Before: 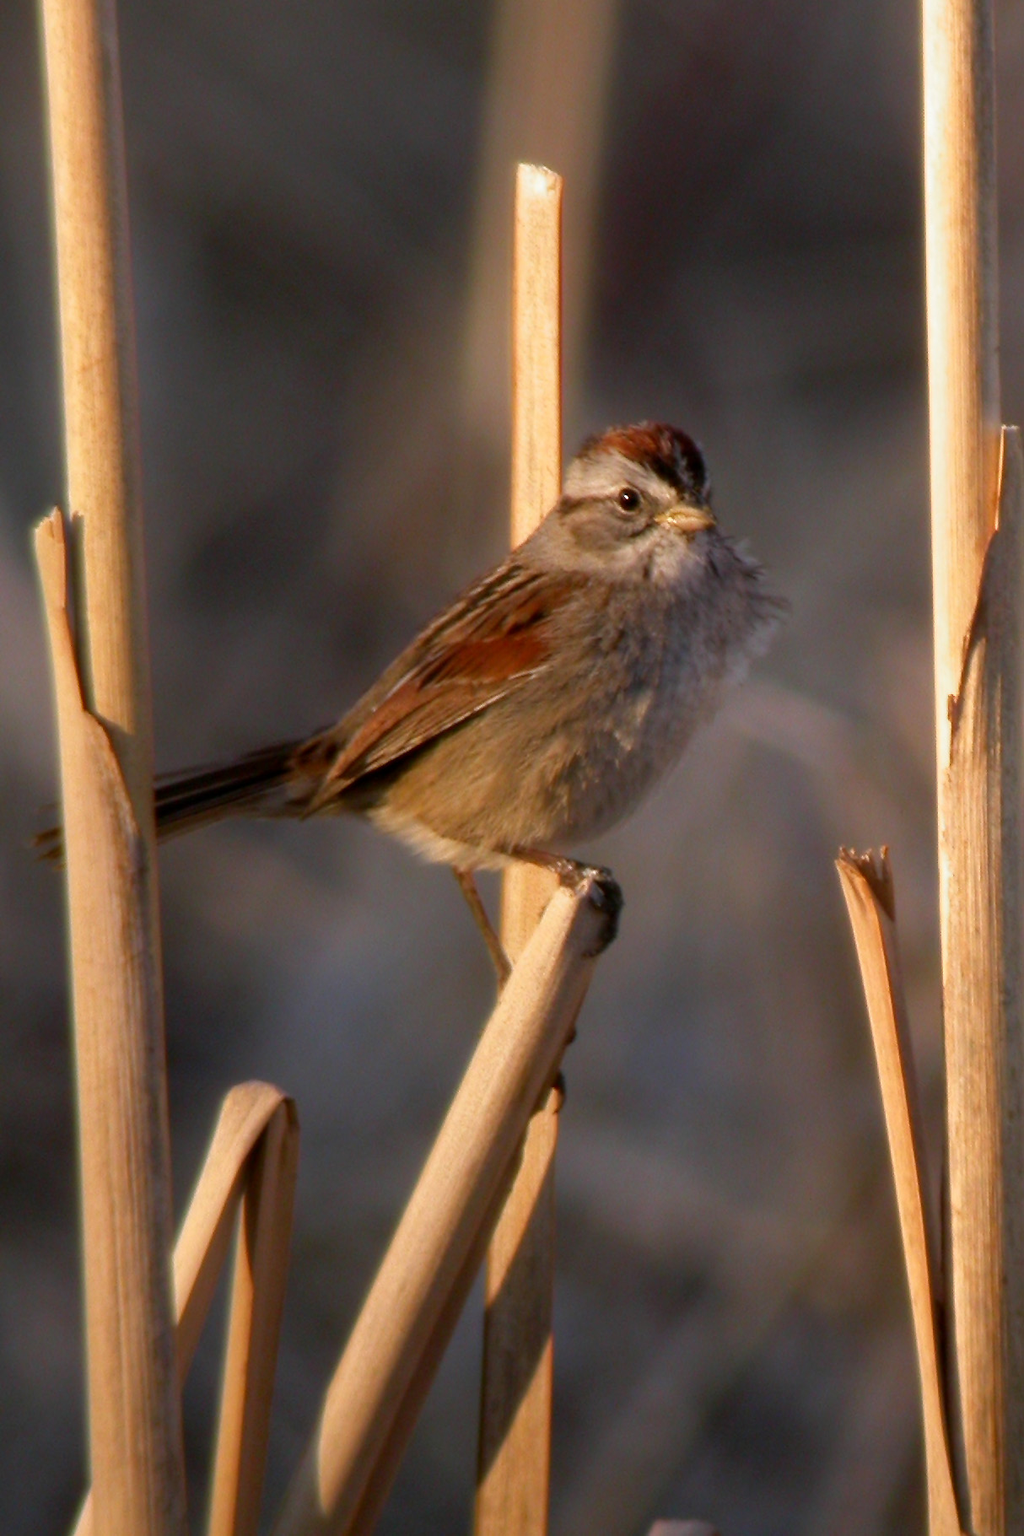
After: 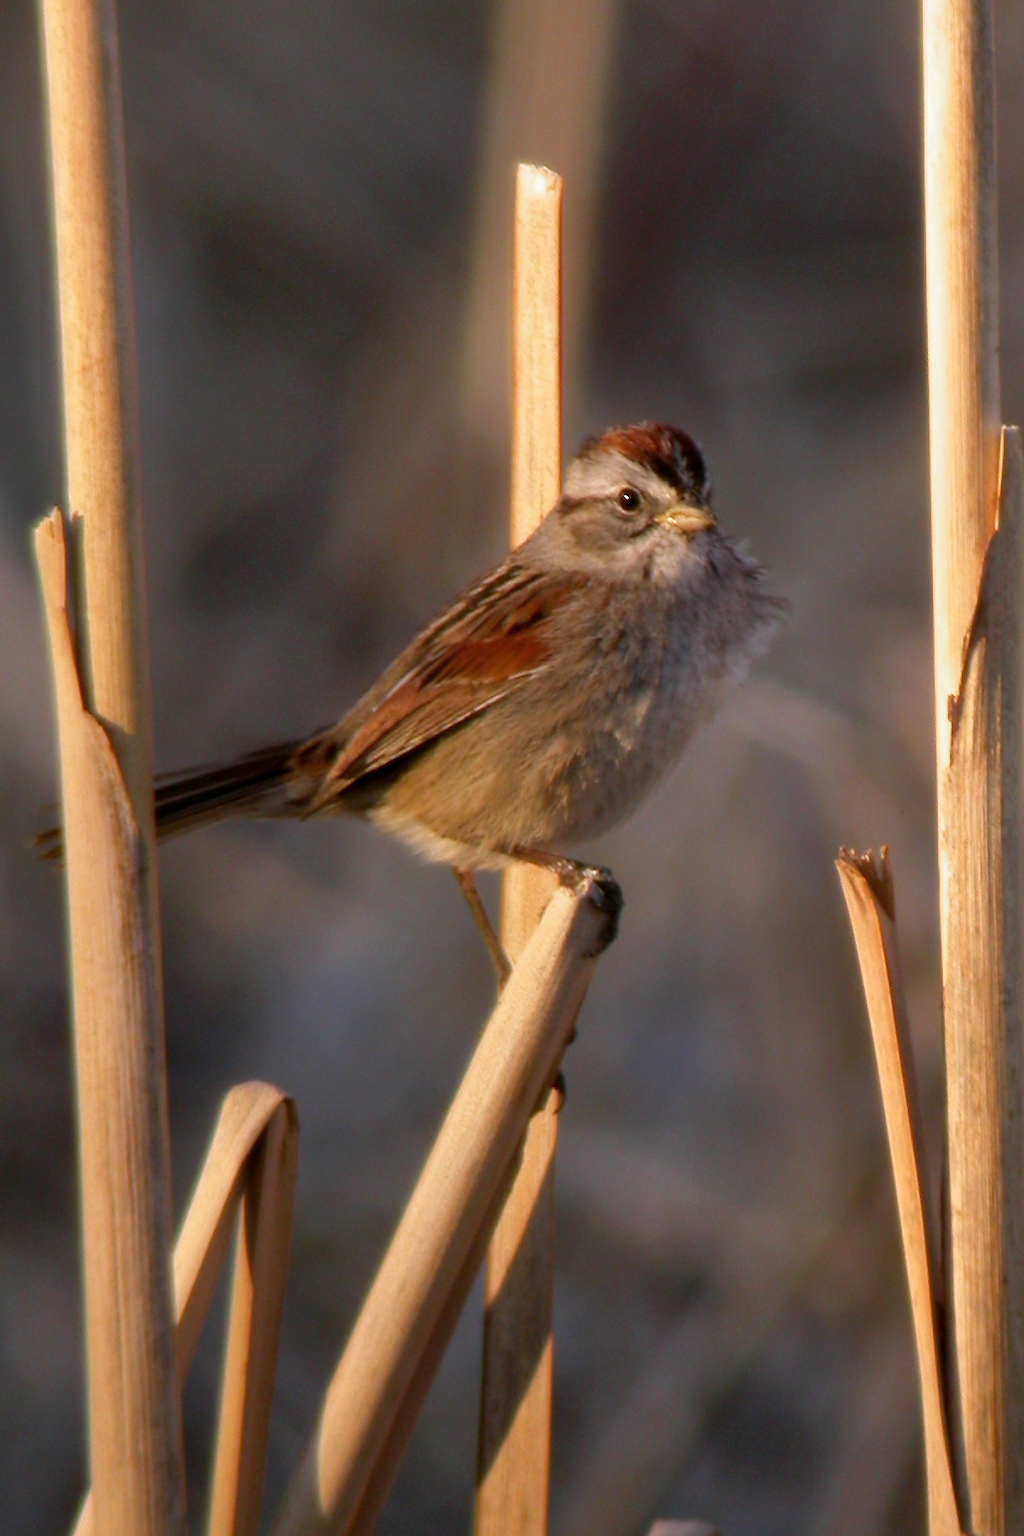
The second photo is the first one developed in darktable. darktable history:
shadows and highlights: radius 109.67, shadows 40.49, highlights -71.66, low approximation 0.01, soften with gaussian
